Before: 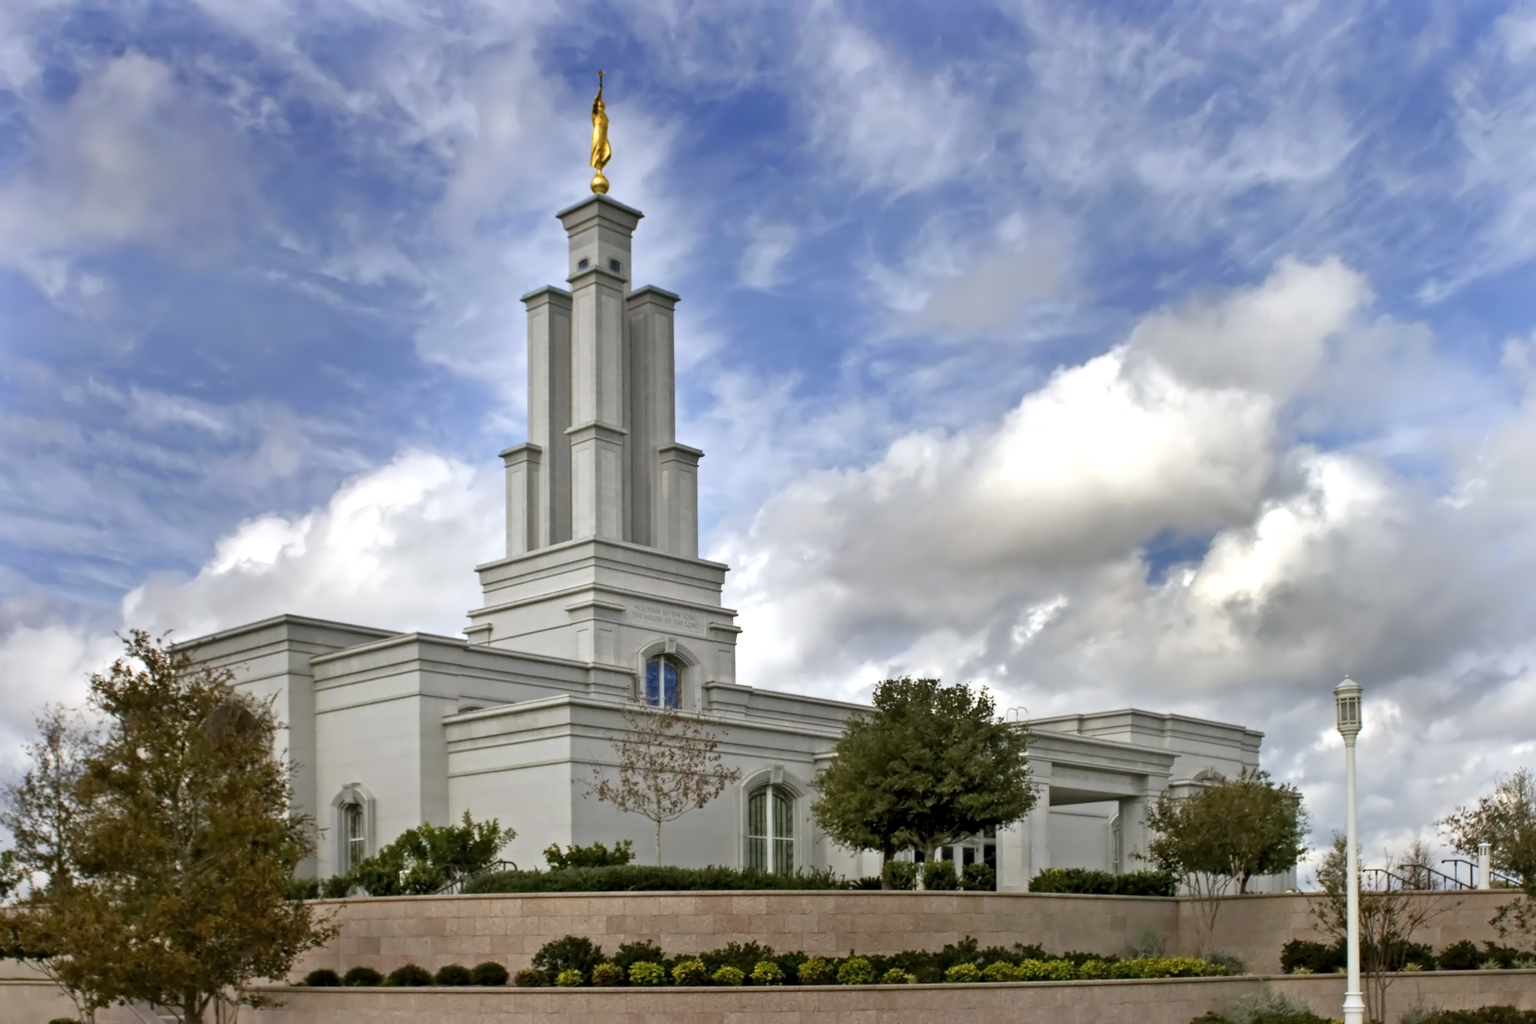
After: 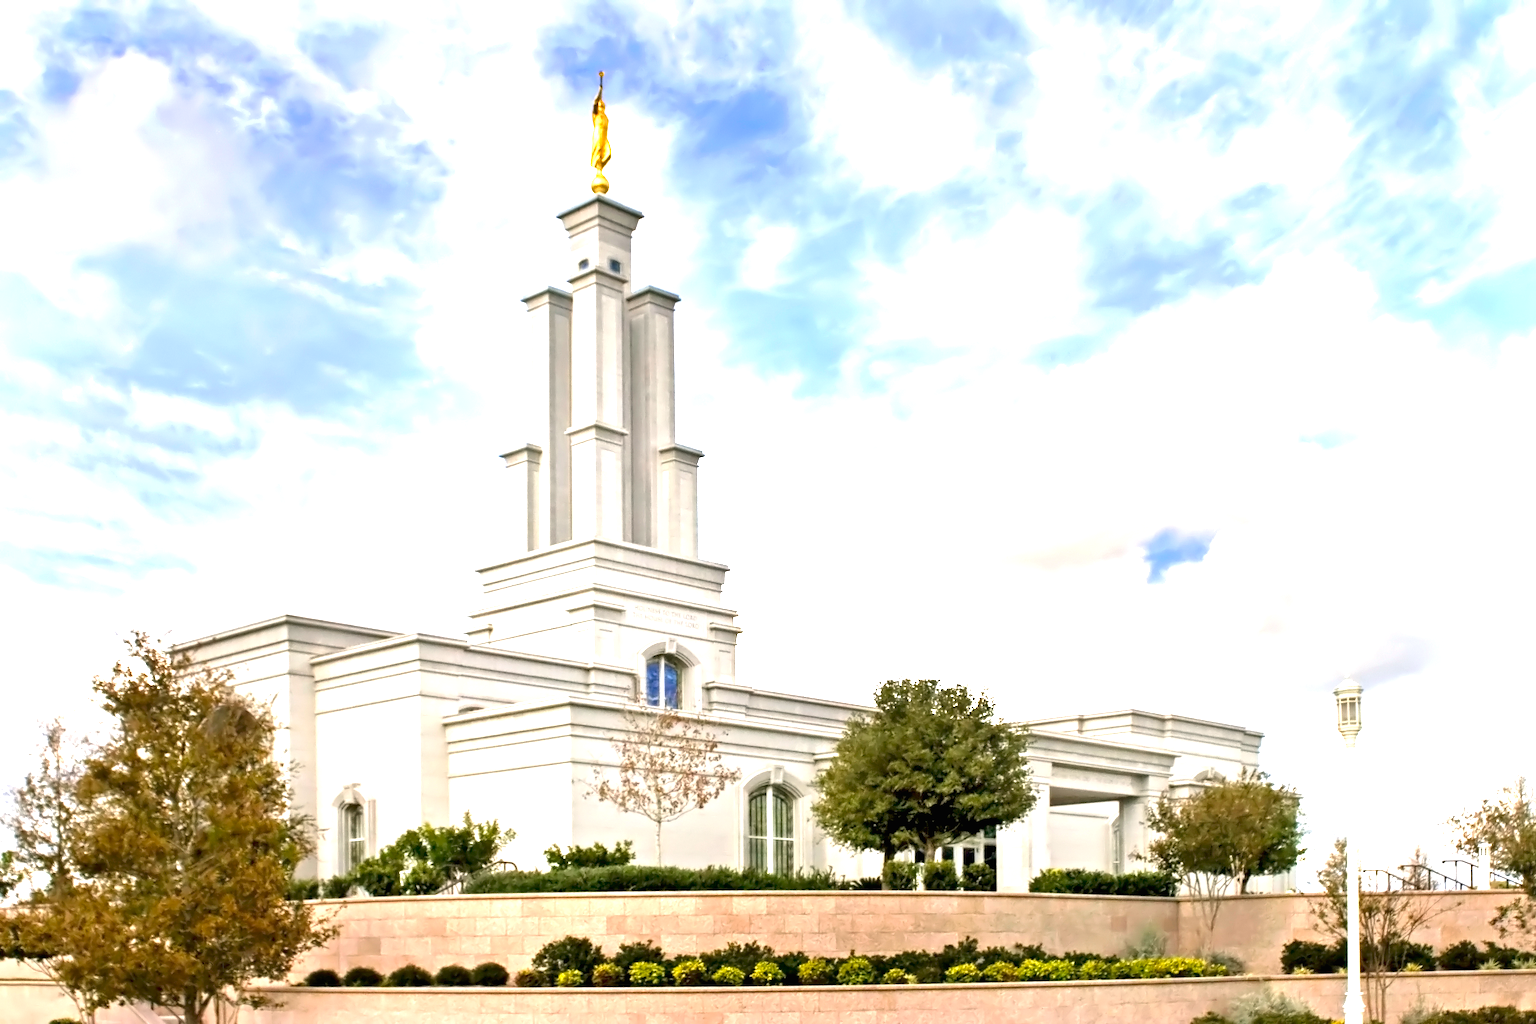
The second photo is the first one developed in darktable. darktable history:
color correction: highlights a* 3.84, highlights b* 5.07
exposure: black level correction 0, exposure 0.5 EV, compensate exposure bias true, compensate highlight preservation false
